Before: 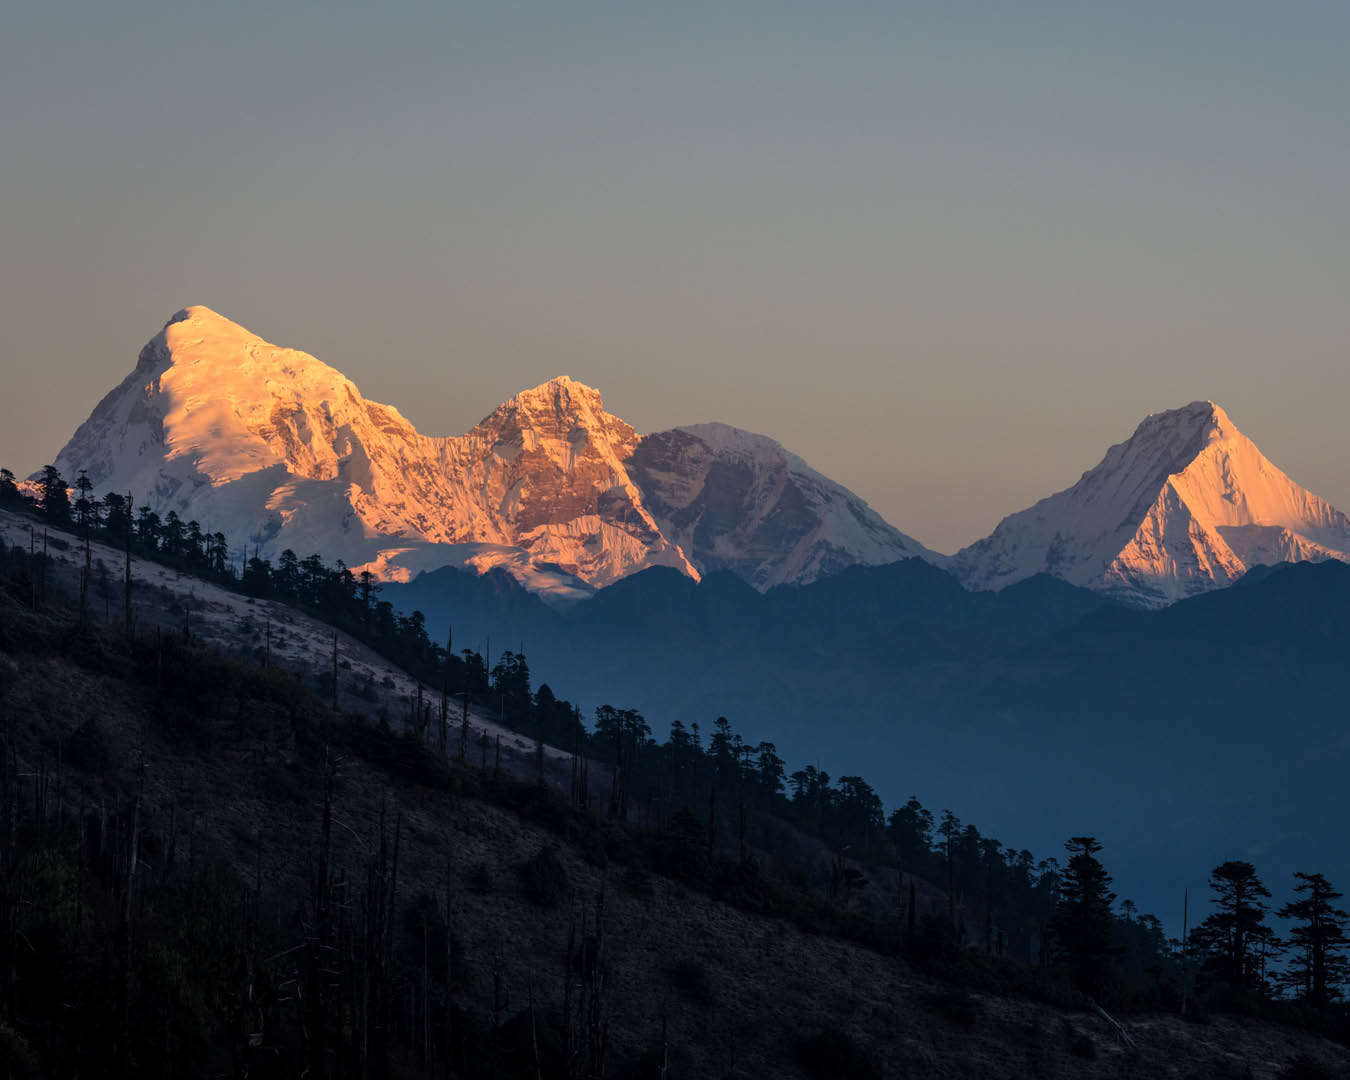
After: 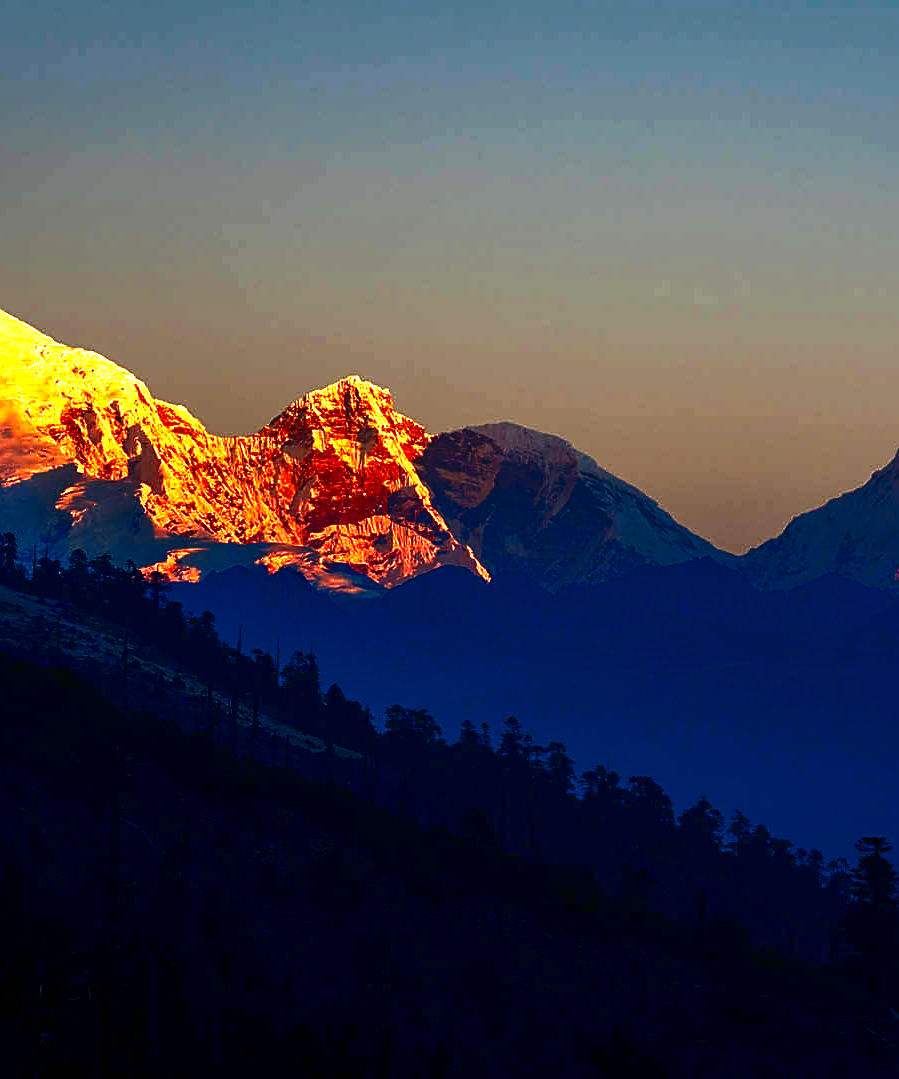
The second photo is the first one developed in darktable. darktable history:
exposure: black level correction 0, exposure 1.2 EV, compensate exposure bias true, compensate highlight preservation false
sharpen: on, module defaults
contrast brightness saturation: brightness -0.982, saturation 0.986
crop and rotate: left 15.597%, right 17.804%
